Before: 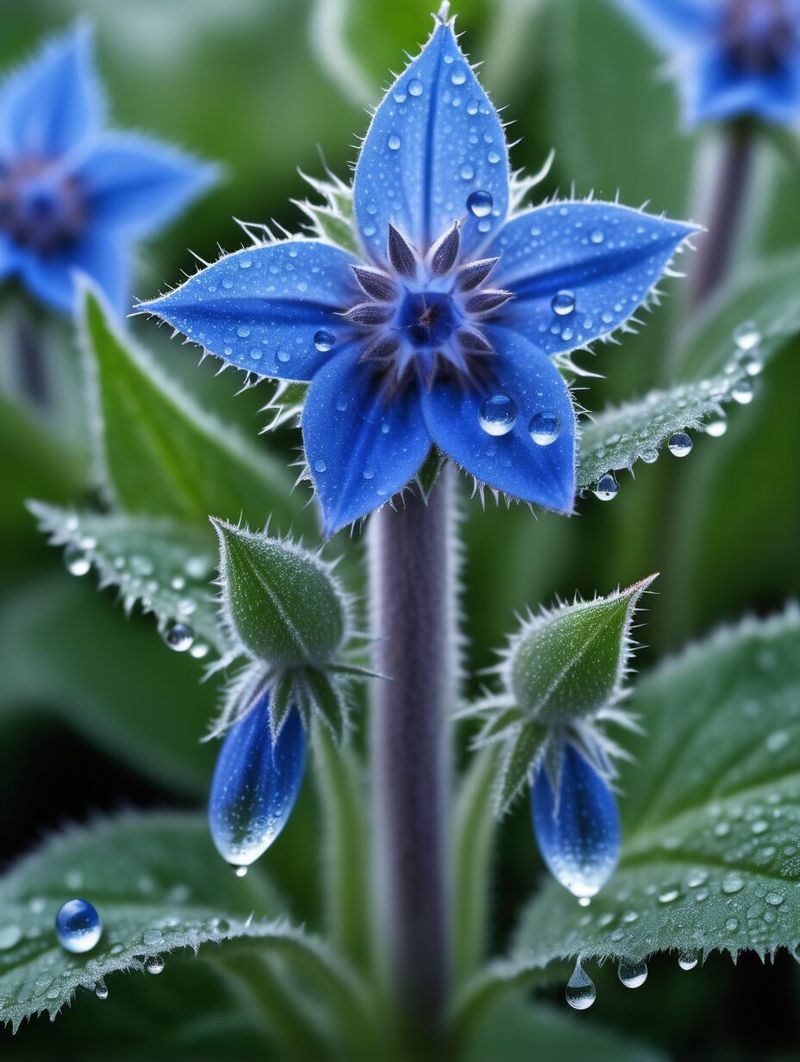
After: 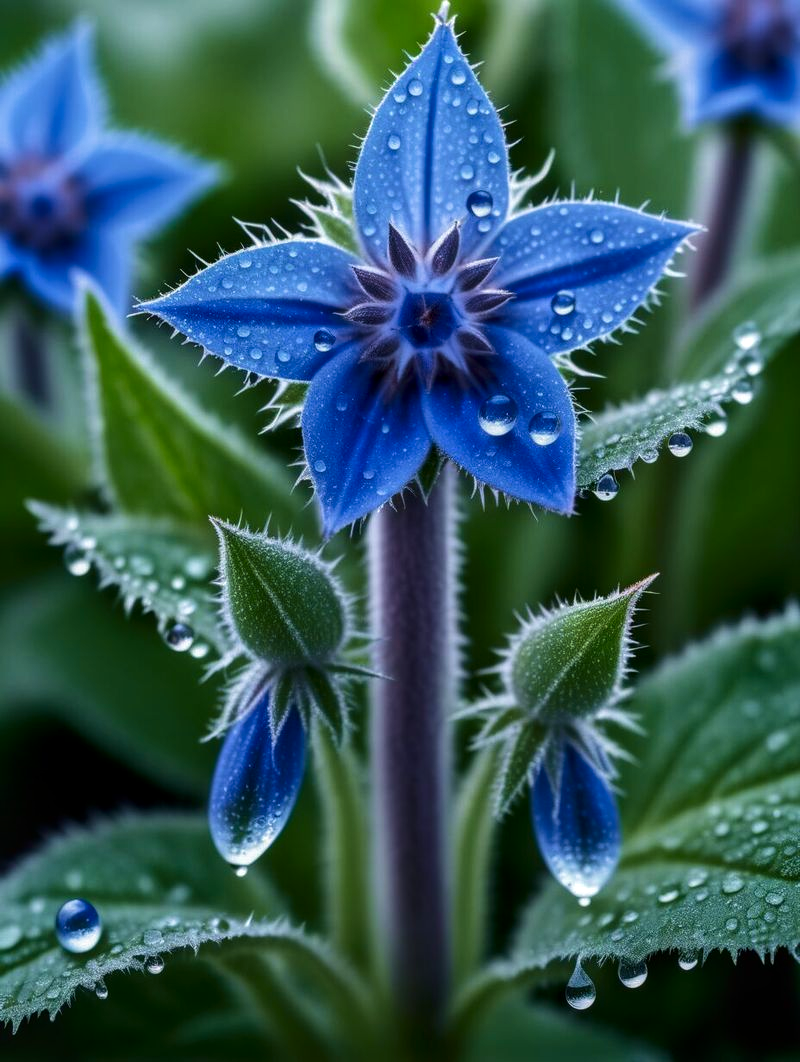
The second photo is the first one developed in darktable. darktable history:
local contrast: on, module defaults
velvia: strength 28.87%
tone curve: curves: ch0 [(0, 0) (0.003, 0.019) (0.011, 0.022) (0.025, 0.027) (0.044, 0.037) (0.069, 0.049) (0.1, 0.066) (0.136, 0.091) (0.177, 0.125) (0.224, 0.159) (0.277, 0.206) (0.335, 0.266) (0.399, 0.332) (0.468, 0.411) (0.543, 0.492) (0.623, 0.577) (0.709, 0.668) (0.801, 0.767) (0.898, 0.869) (1, 1)], color space Lab, independent channels, preserve colors none
